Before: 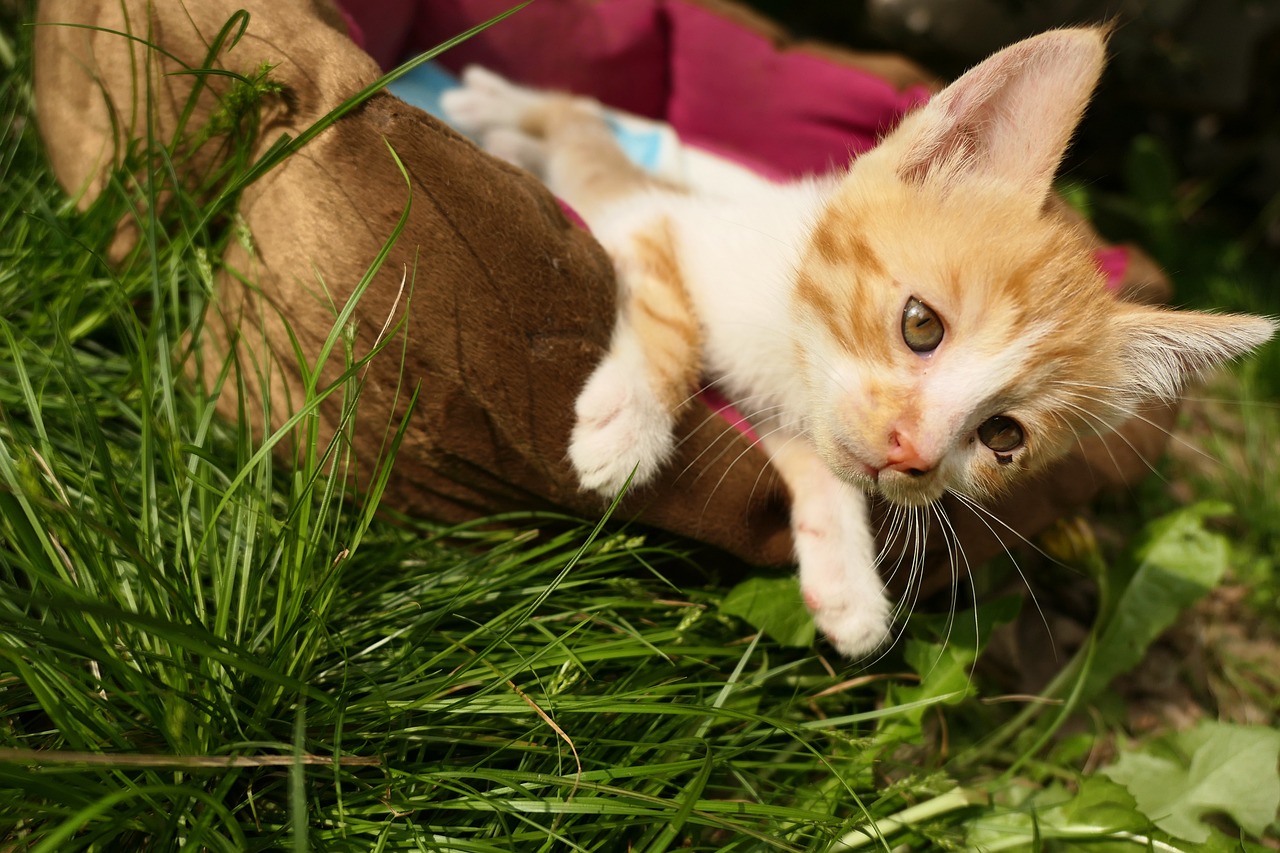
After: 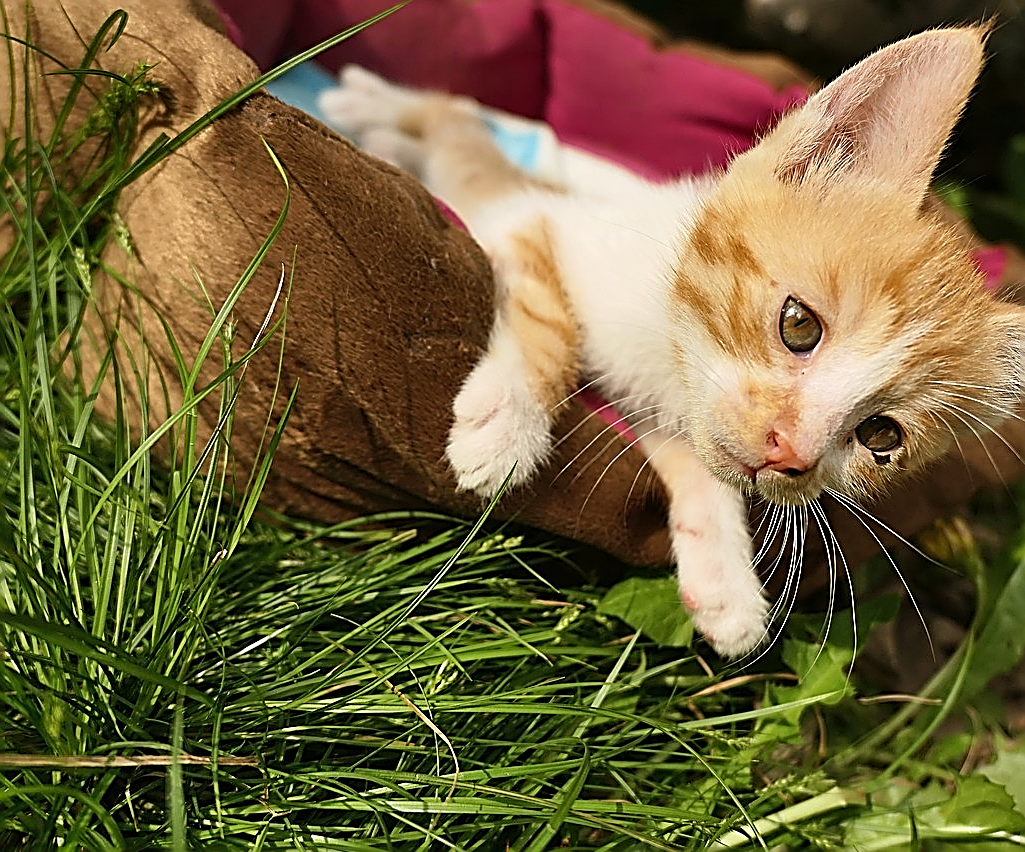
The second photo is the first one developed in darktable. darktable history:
sharpen: amount 1.983
shadows and highlights: low approximation 0.01, soften with gaussian
crop and rotate: left 9.567%, right 10.28%
